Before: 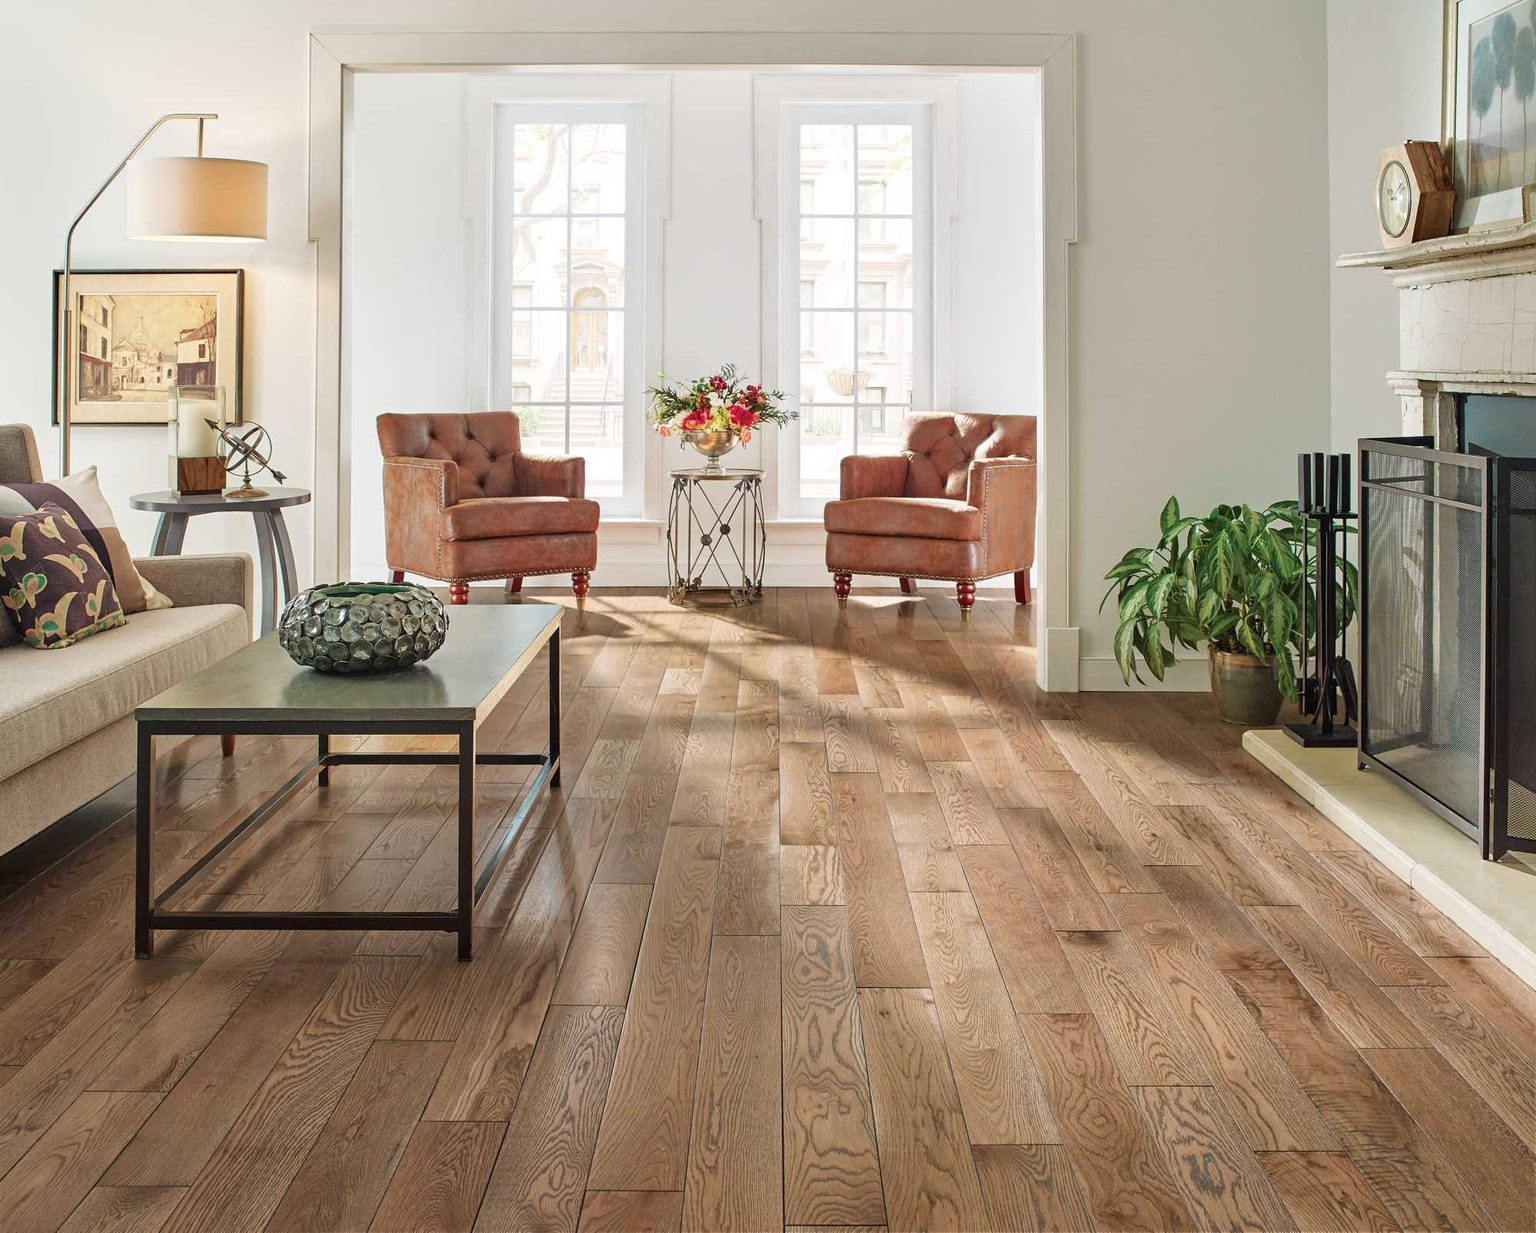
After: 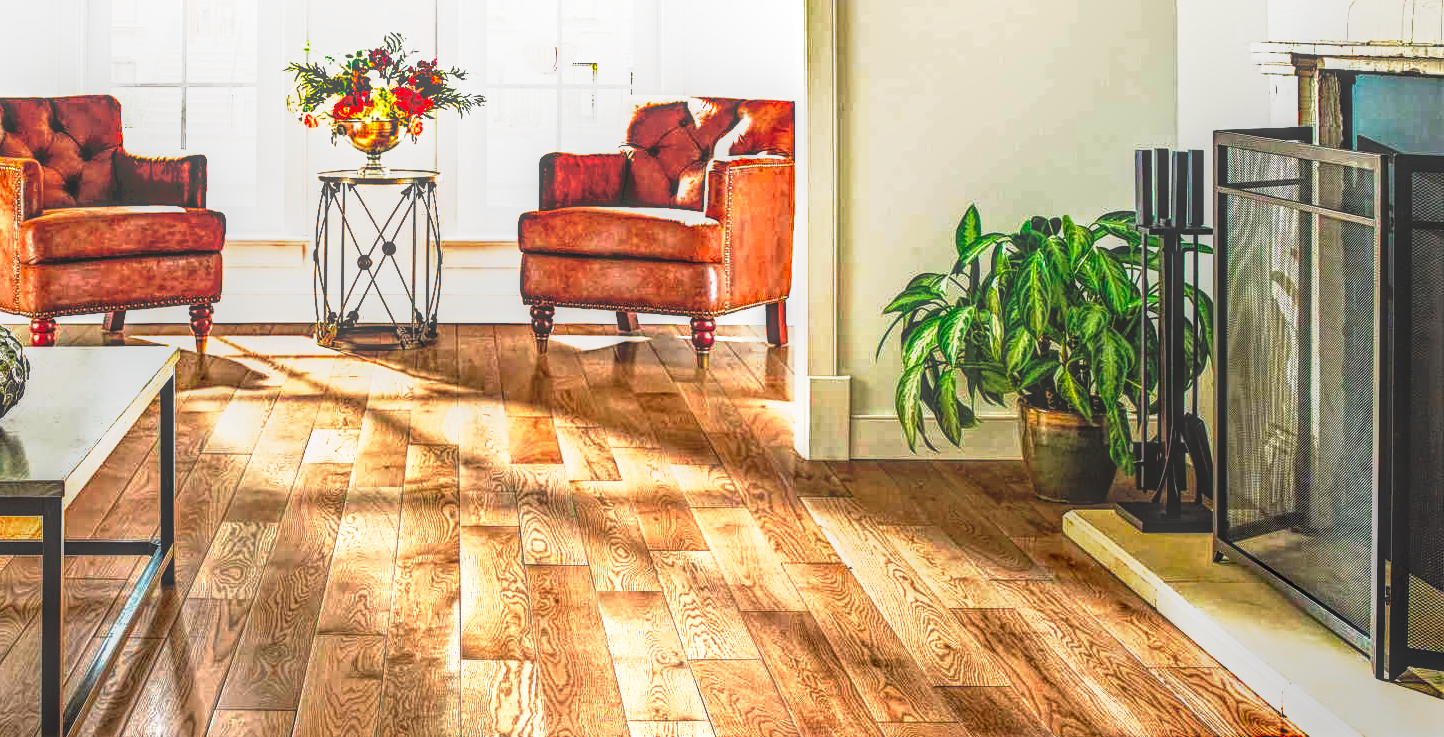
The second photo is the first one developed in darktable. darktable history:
crop and rotate: left 27.789%, top 27.544%, bottom 26.527%
exposure: black level correction 0.007, exposure 0.088 EV, compensate highlight preservation false
local contrast: highlights 20%, shadows 27%, detail 199%, midtone range 0.2
tone curve: curves: ch0 [(0, 0) (0.003, 0.03) (0.011, 0.022) (0.025, 0.018) (0.044, 0.031) (0.069, 0.035) (0.1, 0.04) (0.136, 0.046) (0.177, 0.063) (0.224, 0.087) (0.277, 0.15) (0.335, 0.252) (0.399, 0.354) (0.468, 0.475) (0.543, 0.602) (0.623, 0.73) (0.709, 0.856) (0.801, 0.945) (0.898, 0.987) (1, 1)], preserve colors none
base curve: curves: ch0 [(0, 0) (0.595, 0.418) (1, 1)], fusion 1, preserve colors none
